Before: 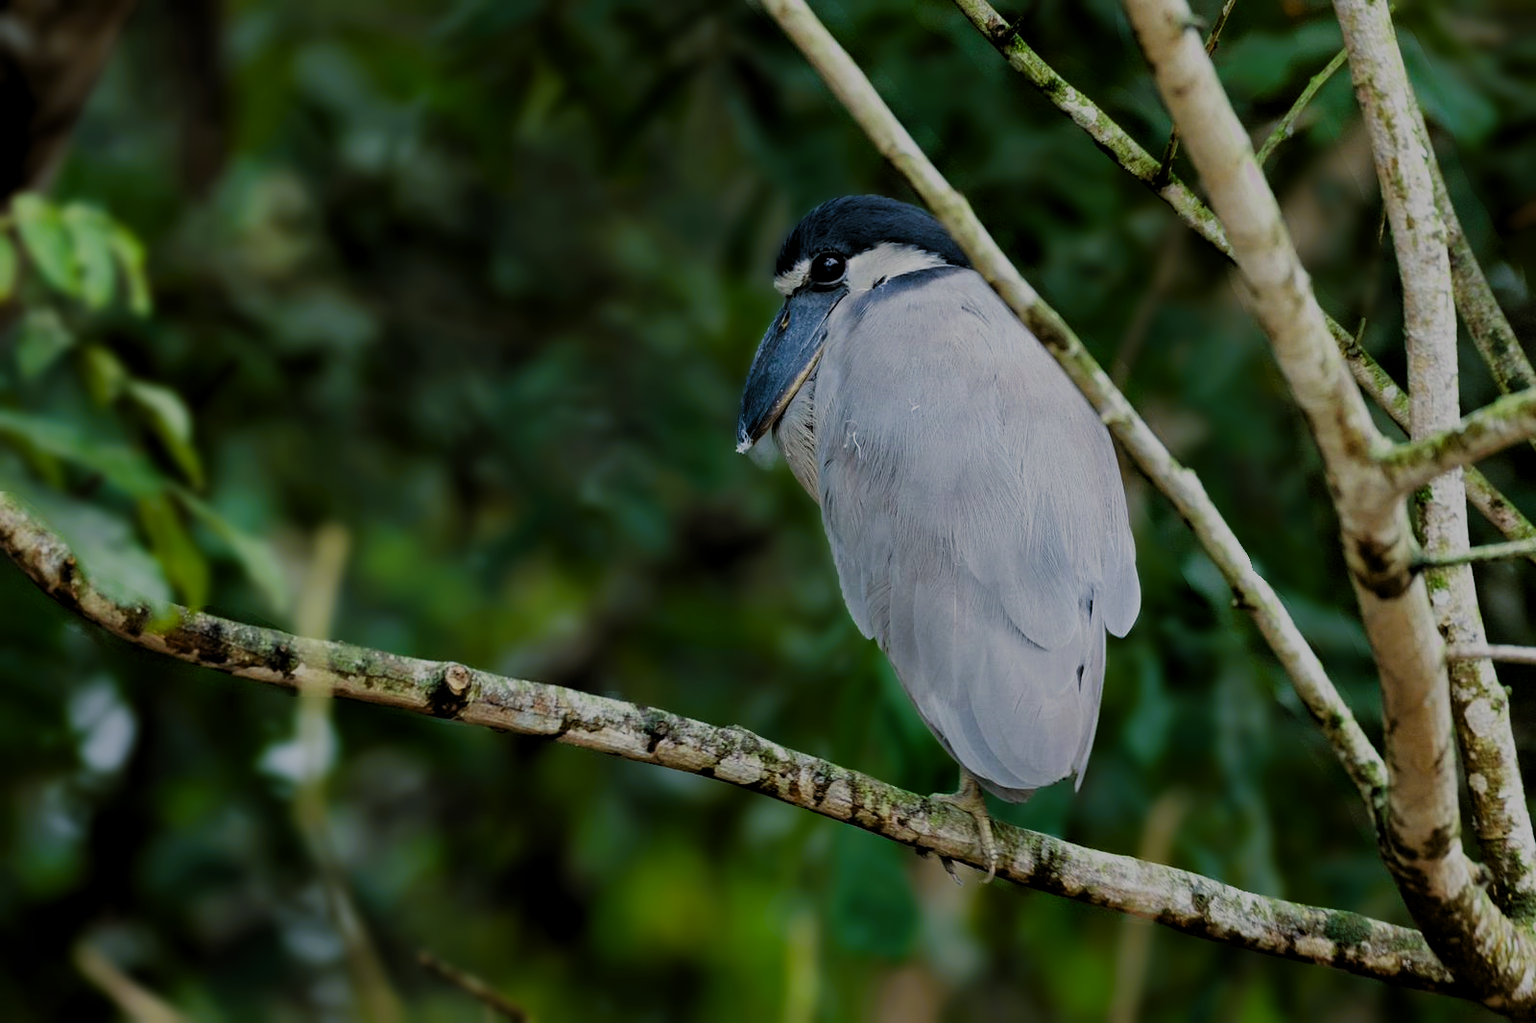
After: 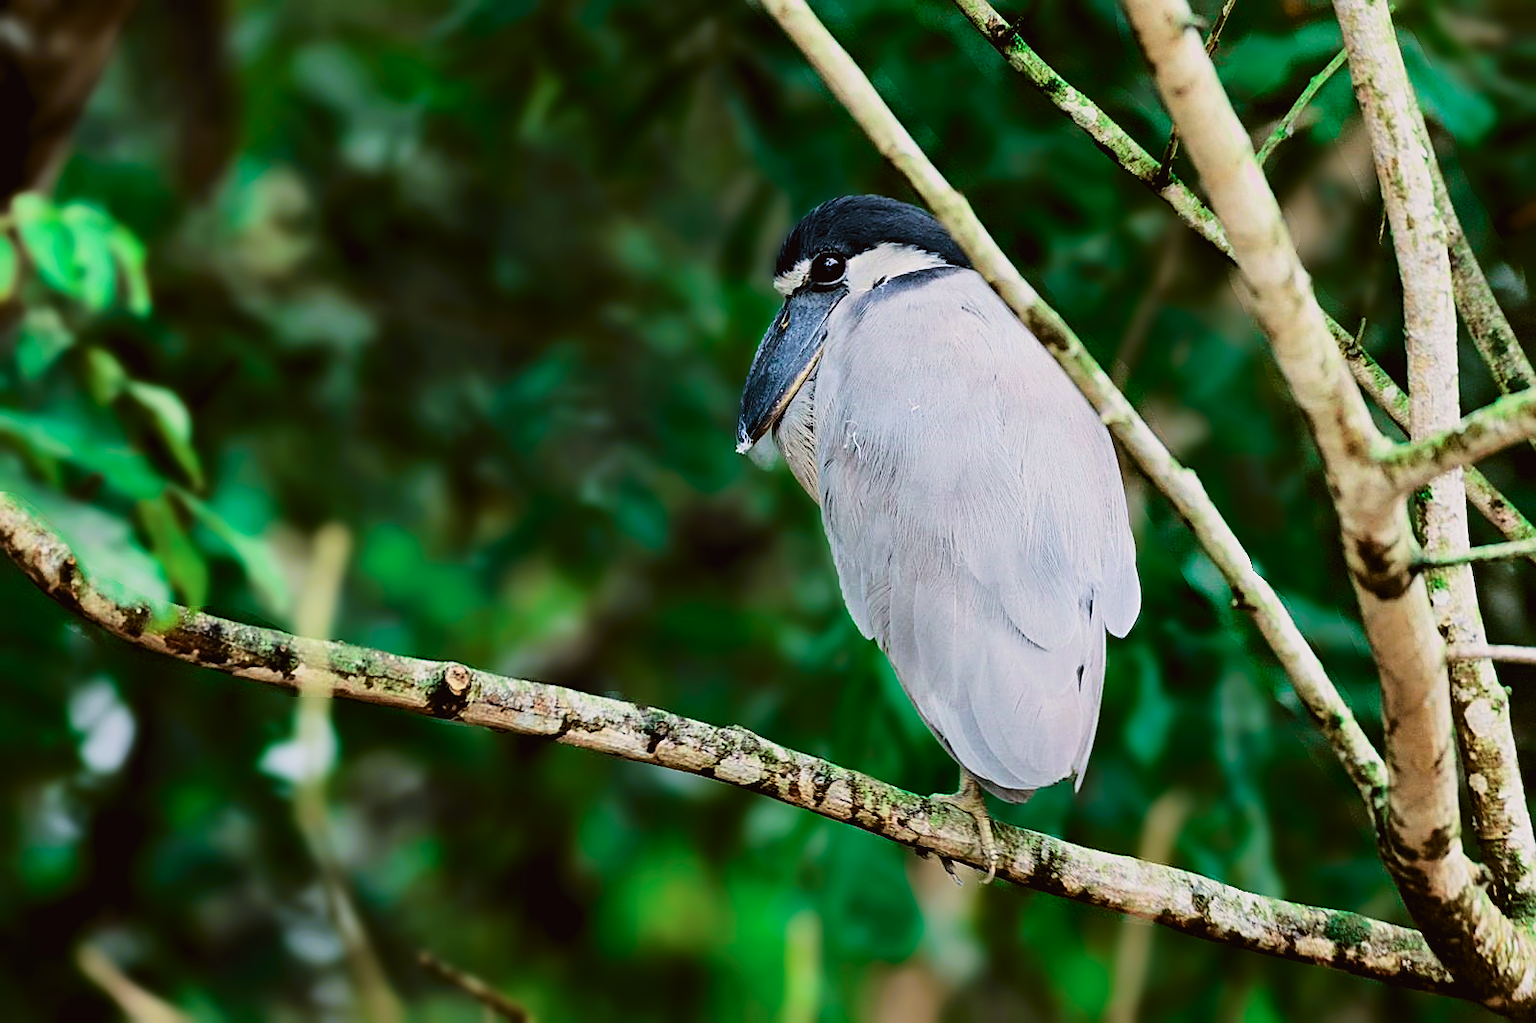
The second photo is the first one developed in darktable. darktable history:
sharpen: on, module defaults
white balance: emerald 1
tone curve: curves: ch0 [(0, 0.019) (0.204, 0.162) (0.491, 0.519) (0.748, 0.765) (1, 0.919)]; ch1 [(0, 0) (0.201, 0.113) (0.372, 0.282) (0.443, 0.434) (0.496, 0.504) (0.566, 0.585) (0.761, 0.803) (1, 1)]; ch2 [(0, 0) (0.434, 0.447) (0.483, 0.487) (0.555, 0.563) (0.697, 0.68) (1, 1)], color space Lab, independent channels, preserve colors none
exposure: exposure 1 EV, compensate highlight preservation false
